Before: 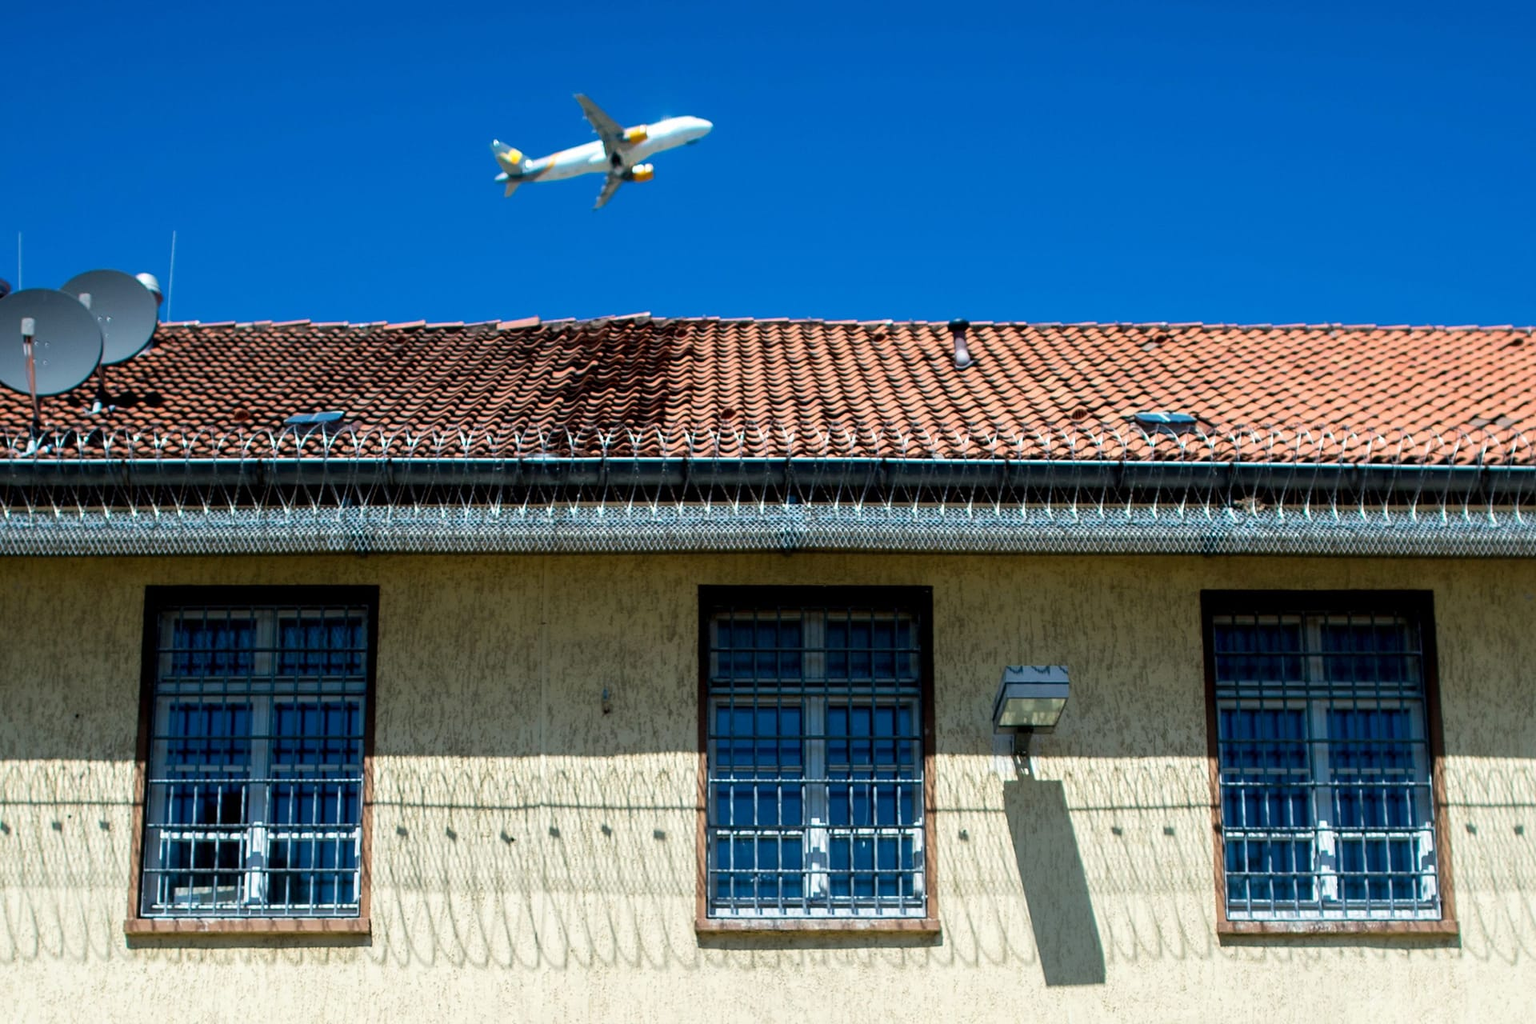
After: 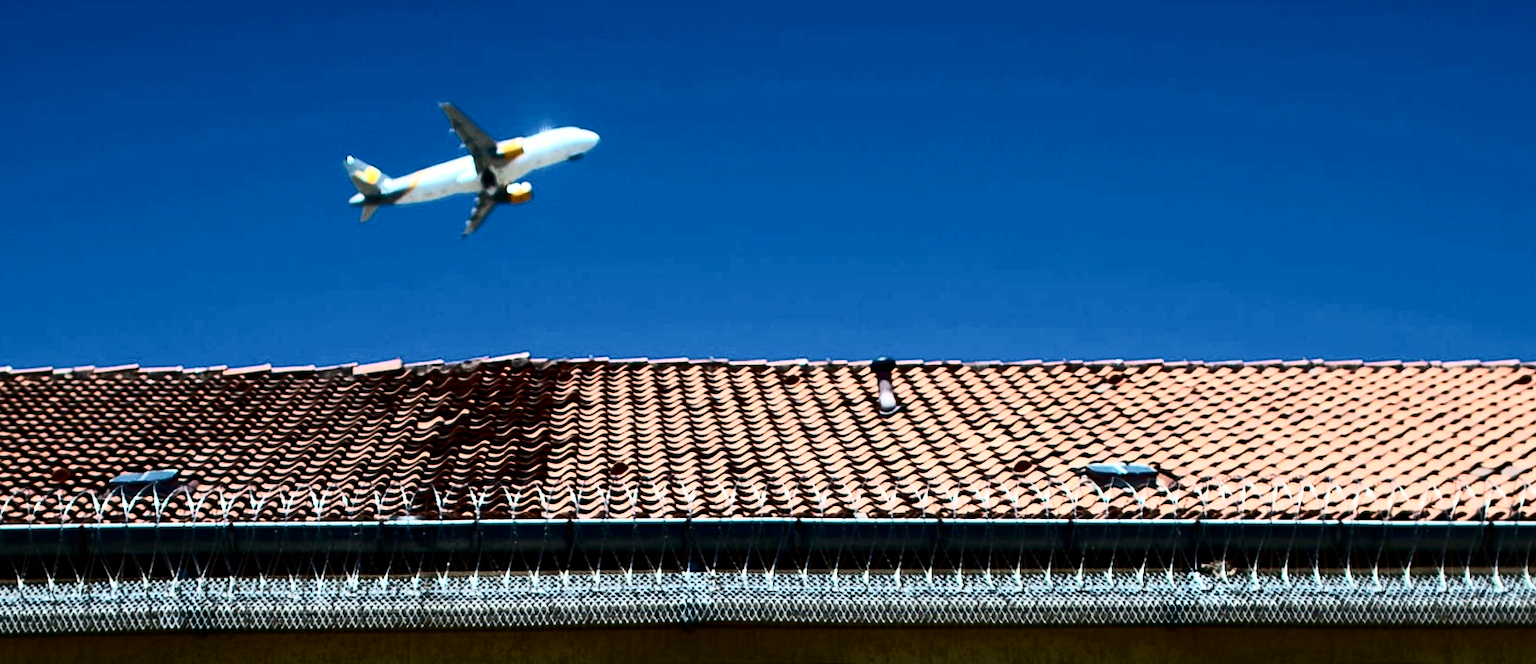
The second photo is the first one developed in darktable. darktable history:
crop and rotate: left 11.812%, bottom 42.776%
contrast brightness saturation: contrast 0.5, saturation -0.1
rotate and perspective: rotation -0.45°, automatic cropping original format, crop left 0.008, crop right 0.992, crop top 0.012, crop bottom 0.988
